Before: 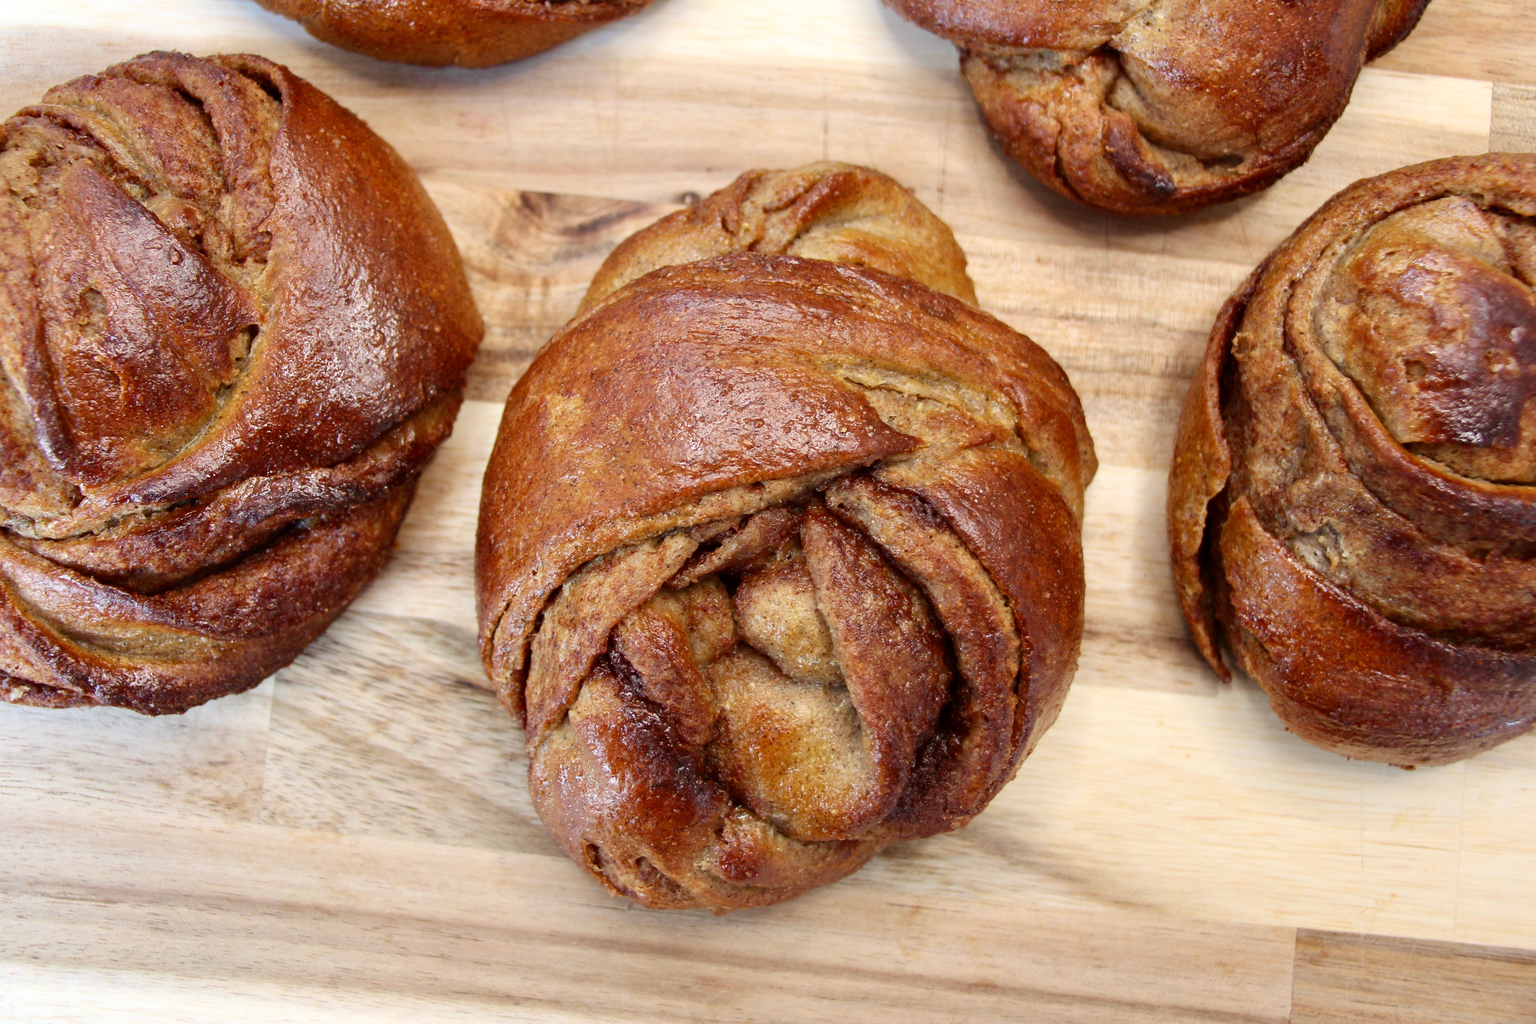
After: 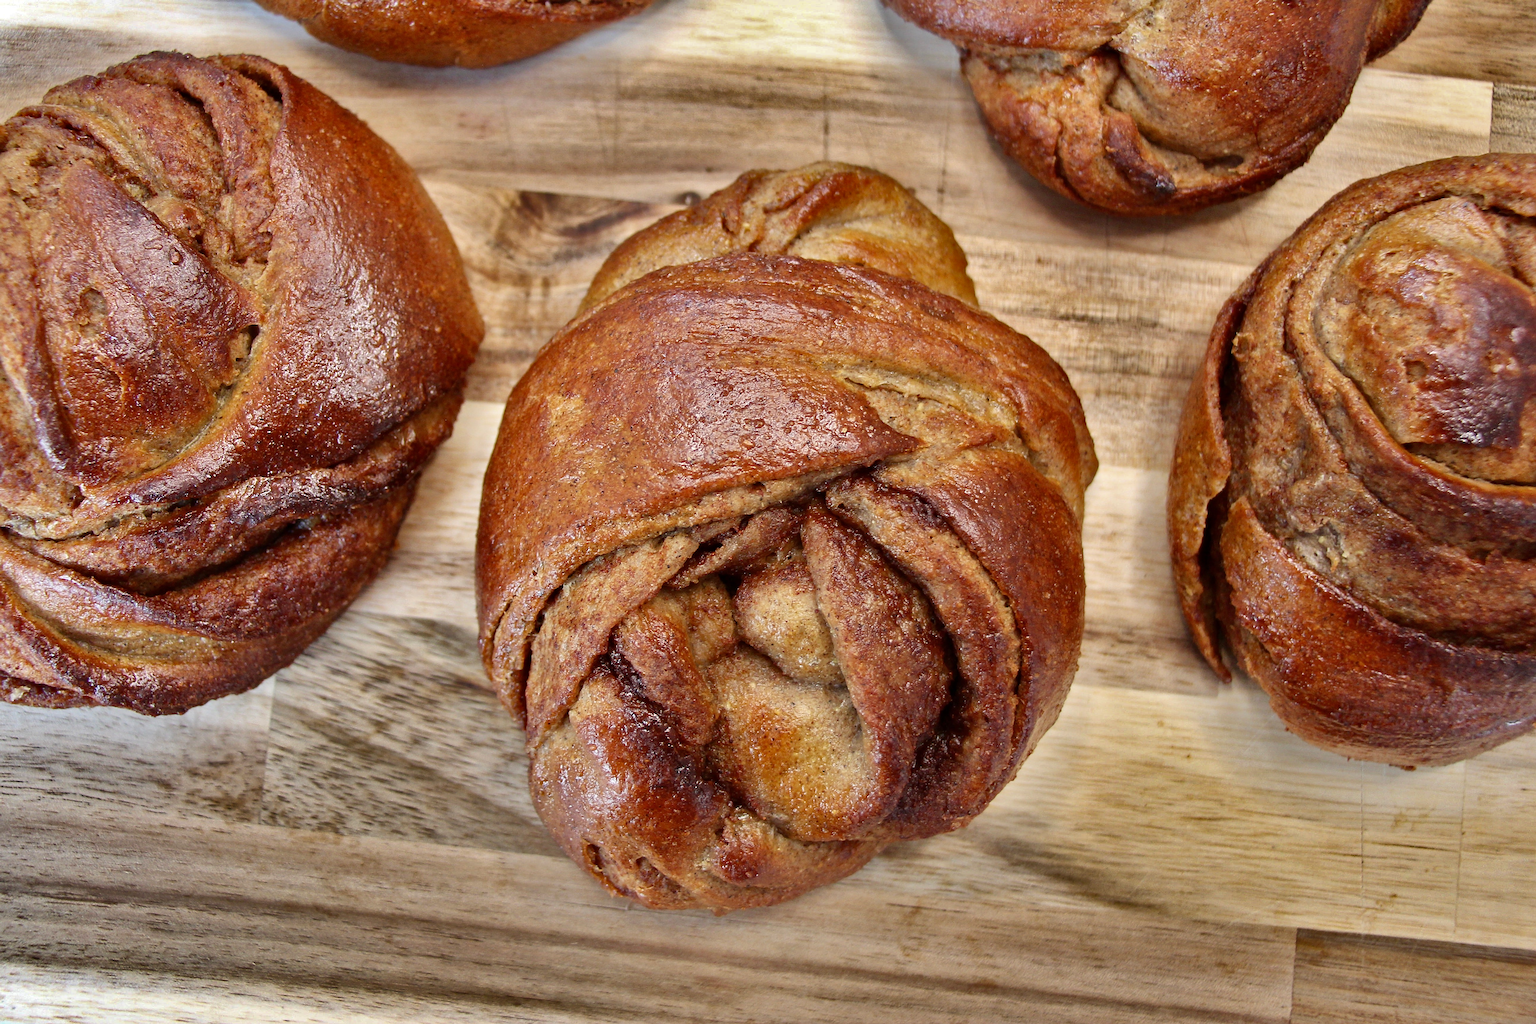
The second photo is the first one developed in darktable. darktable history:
shadows and highlights: shadows 20.91, highlights -82.73, soften with gaussian
sharpen: on, module defaults
